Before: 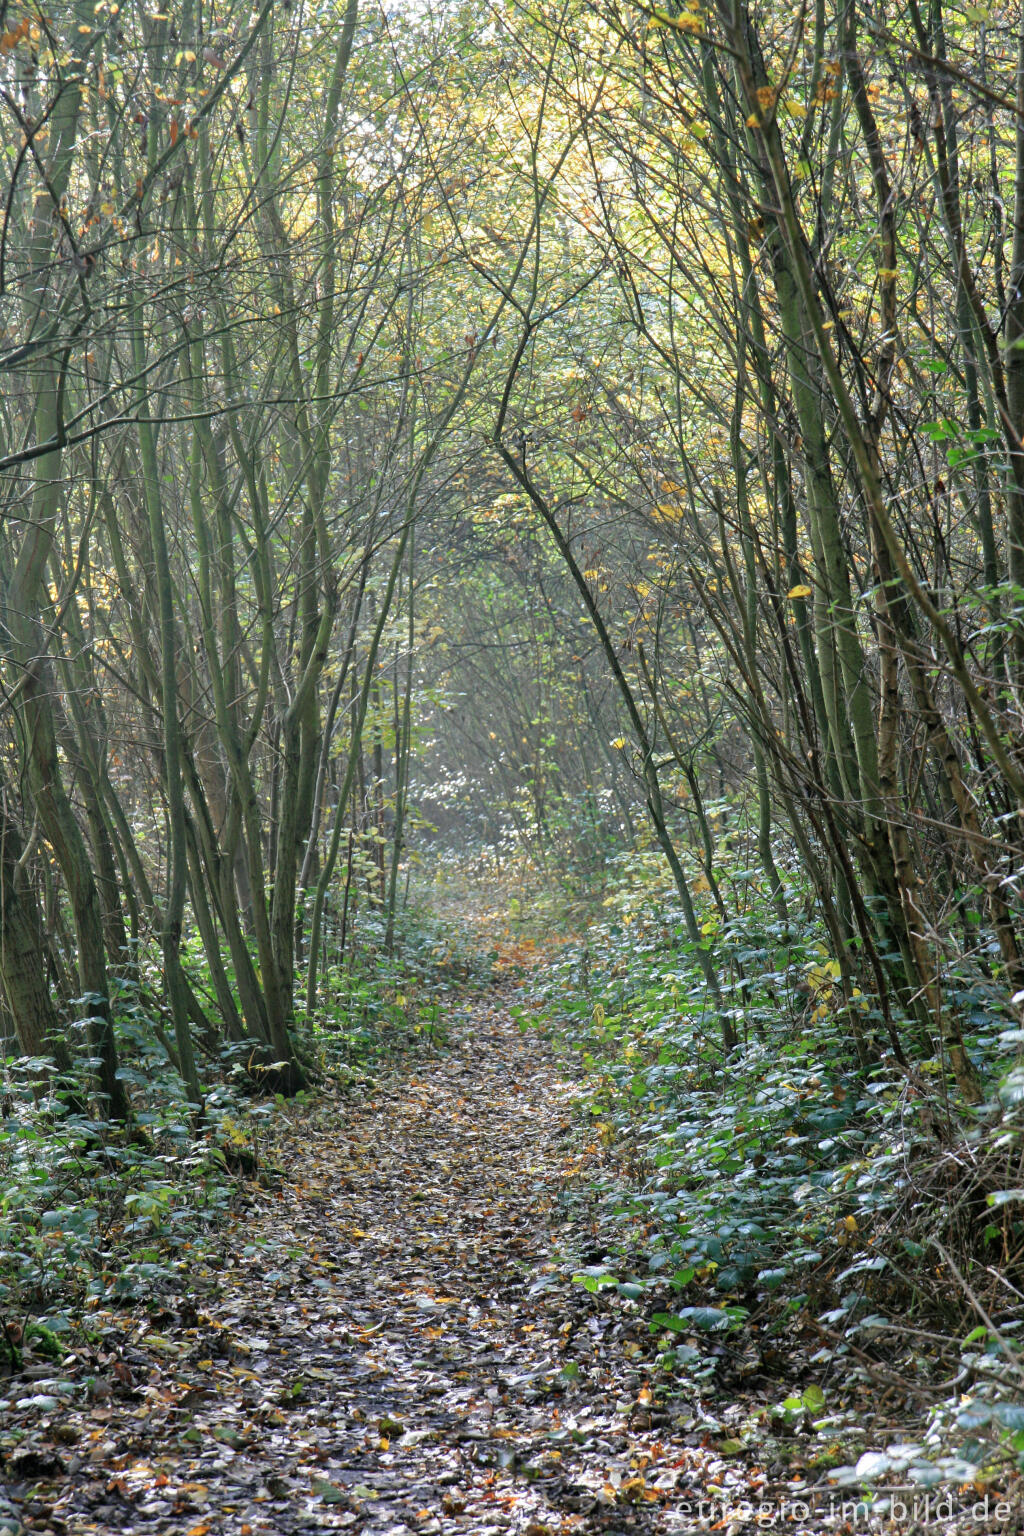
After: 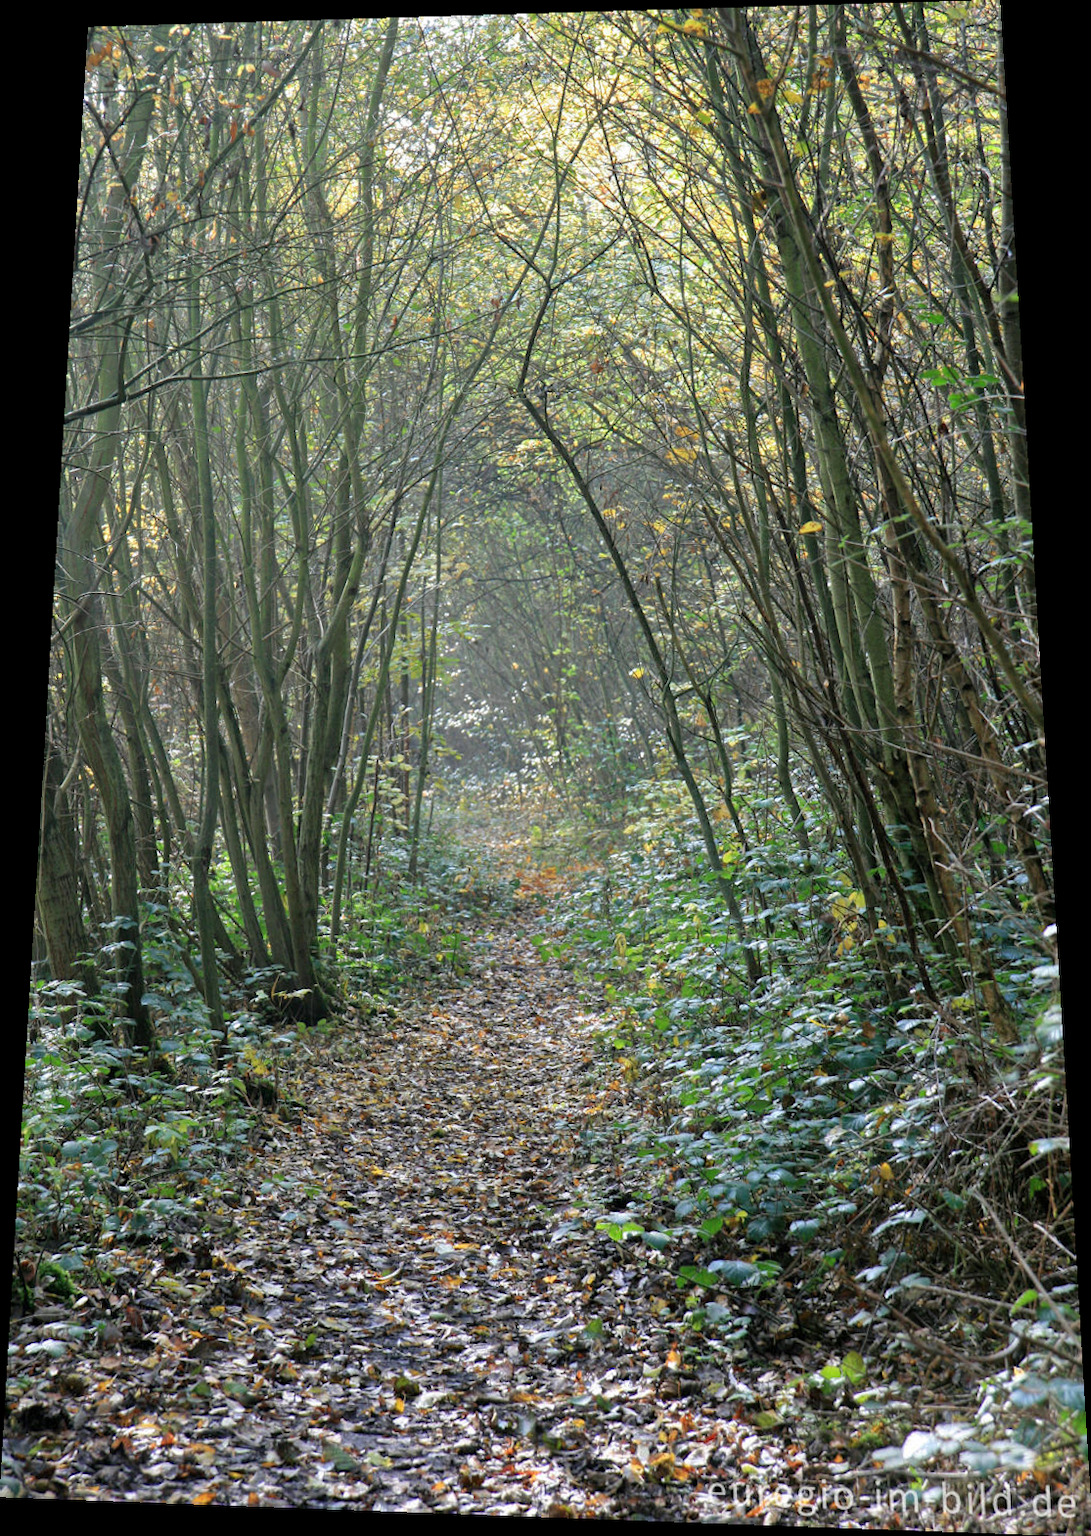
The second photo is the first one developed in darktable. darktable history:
white balance: emerald 1
rotate and perspective: rotation 0.128°, lens shift (vertical) -0.181, lens shift (horizontal) -0.044, shear 0.001, automatic cropping off
